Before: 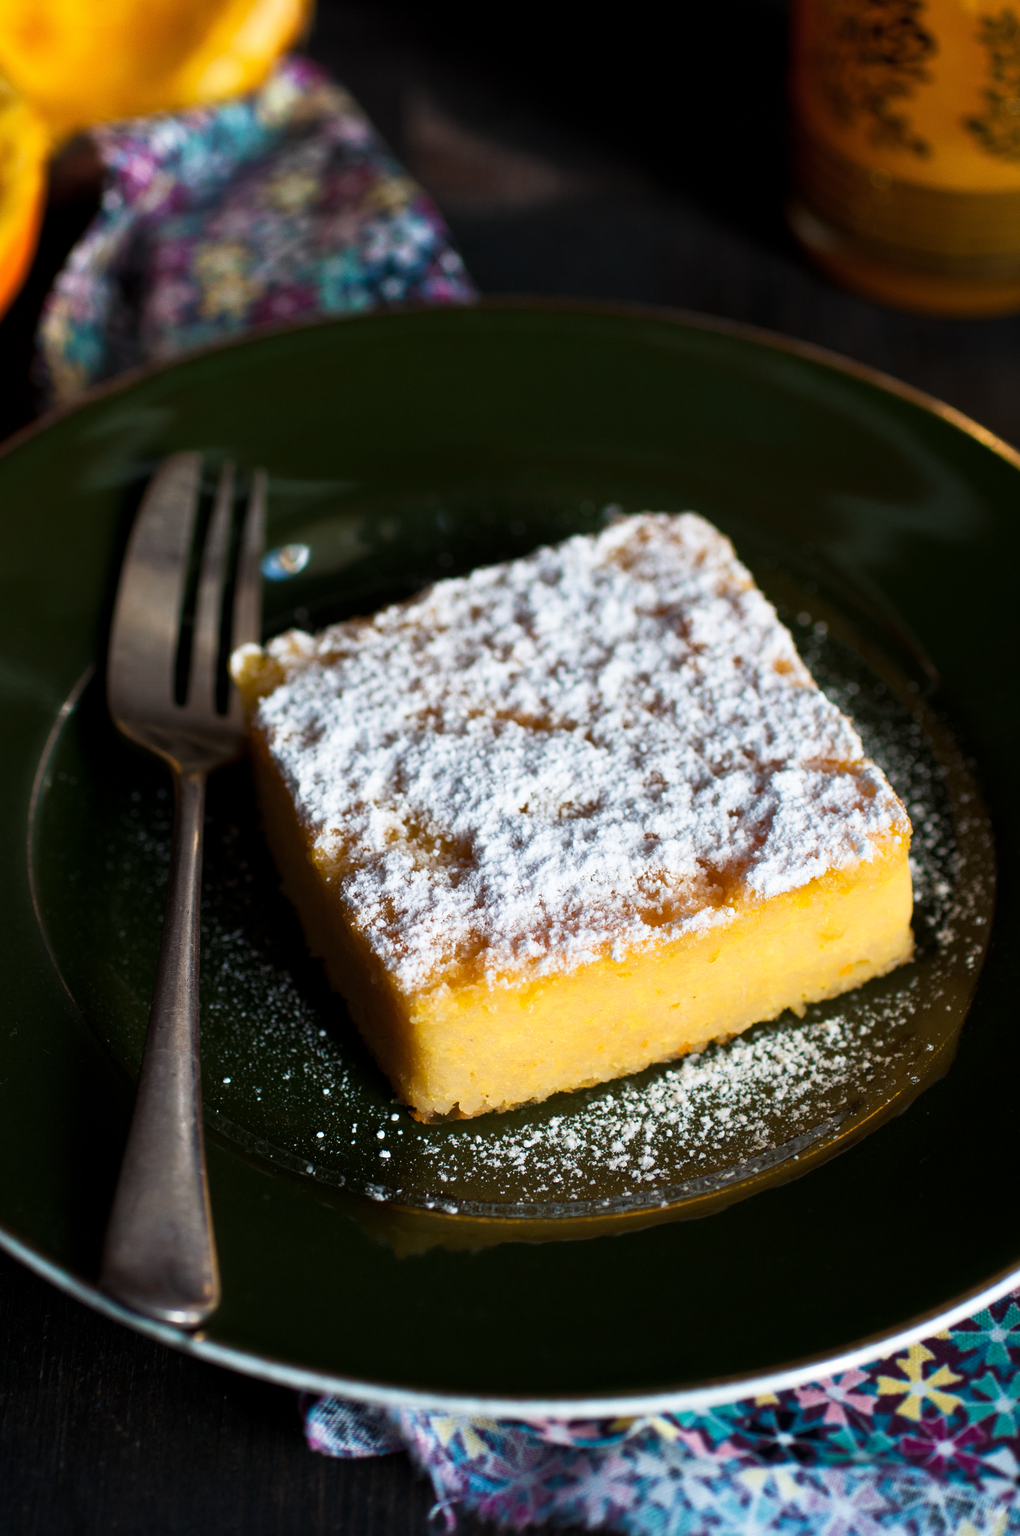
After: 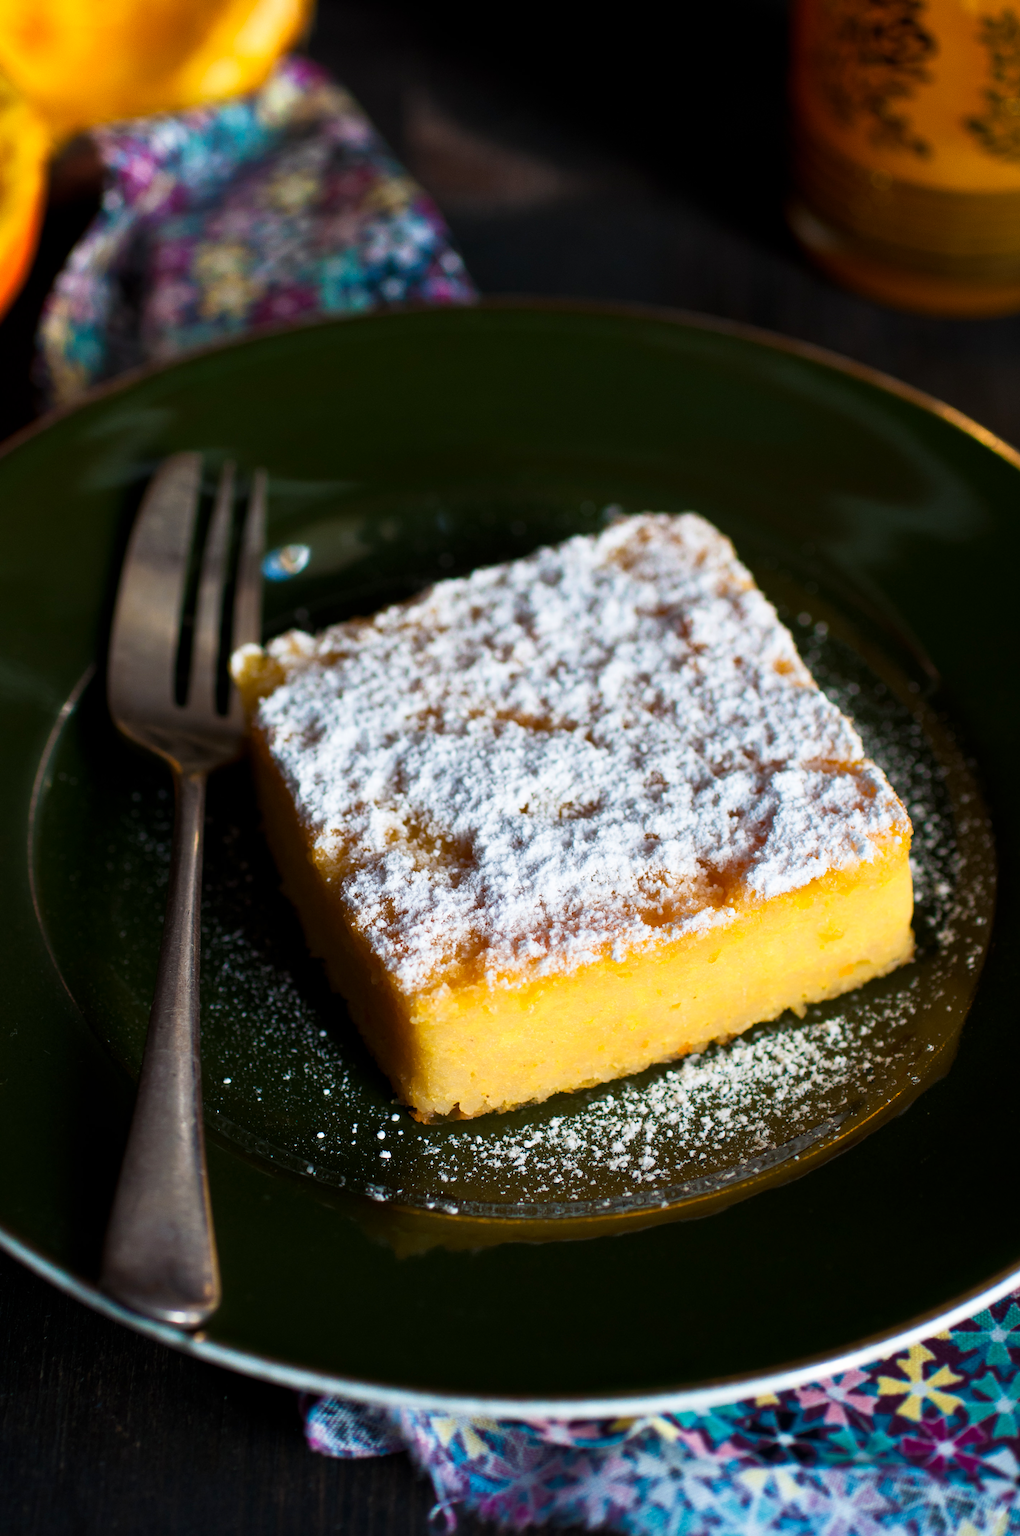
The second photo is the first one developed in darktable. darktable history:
color zones: curves: ch0 [(0, 0.613) (0.01, 0.613) (0.245, 0.448) (0.498, 0.529) (0.642, 0.665) (0.879, 0.777) (0.99, 0.613)]; ch1 [(0, 0.035) (0.121, 0.189) (0.259, 0.197) (0.415, 0.061) (0.589, 0.022) (0.732, 0.022) (0.857, 0.026) (0.991, 0.053)], mix -120.69%
